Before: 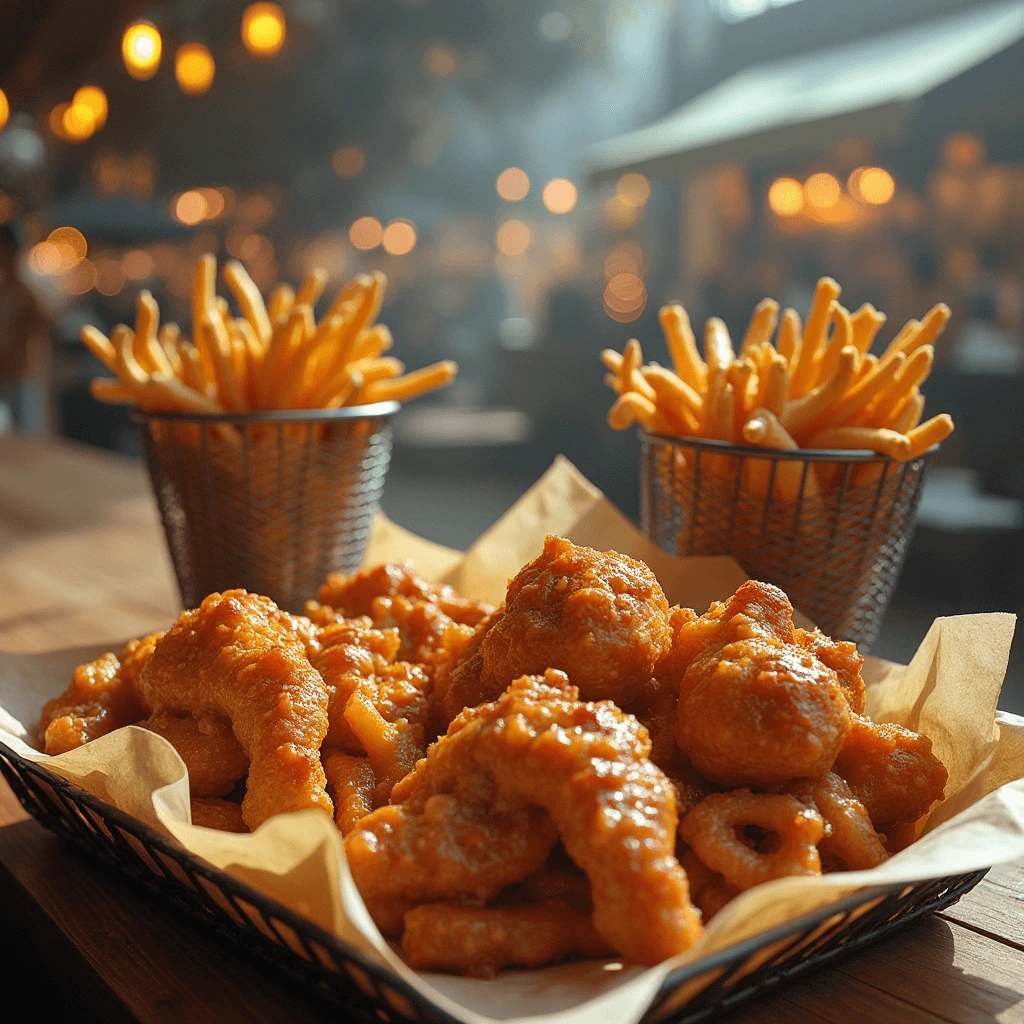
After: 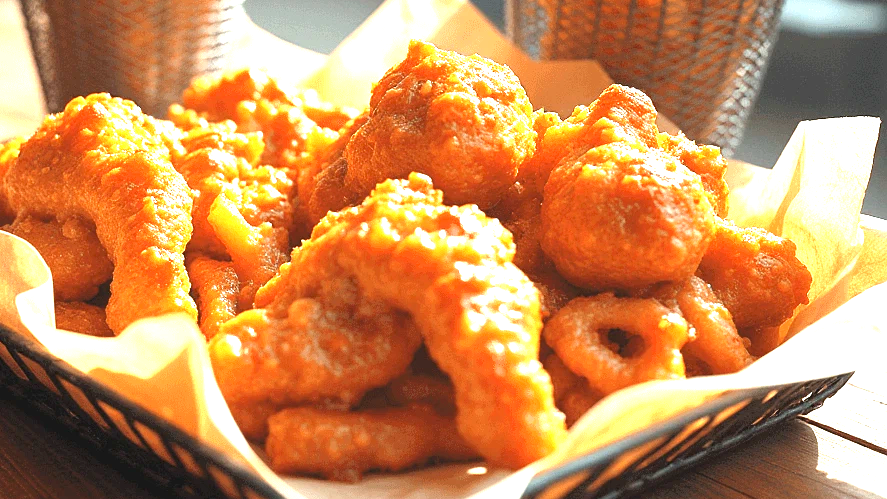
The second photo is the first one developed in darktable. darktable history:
exposure: black level correction 0, exposure 1.959 EV, compensate highlight preservation false
crop and rotate: left 13.323%, top 48.518%, bottom 2.72%
